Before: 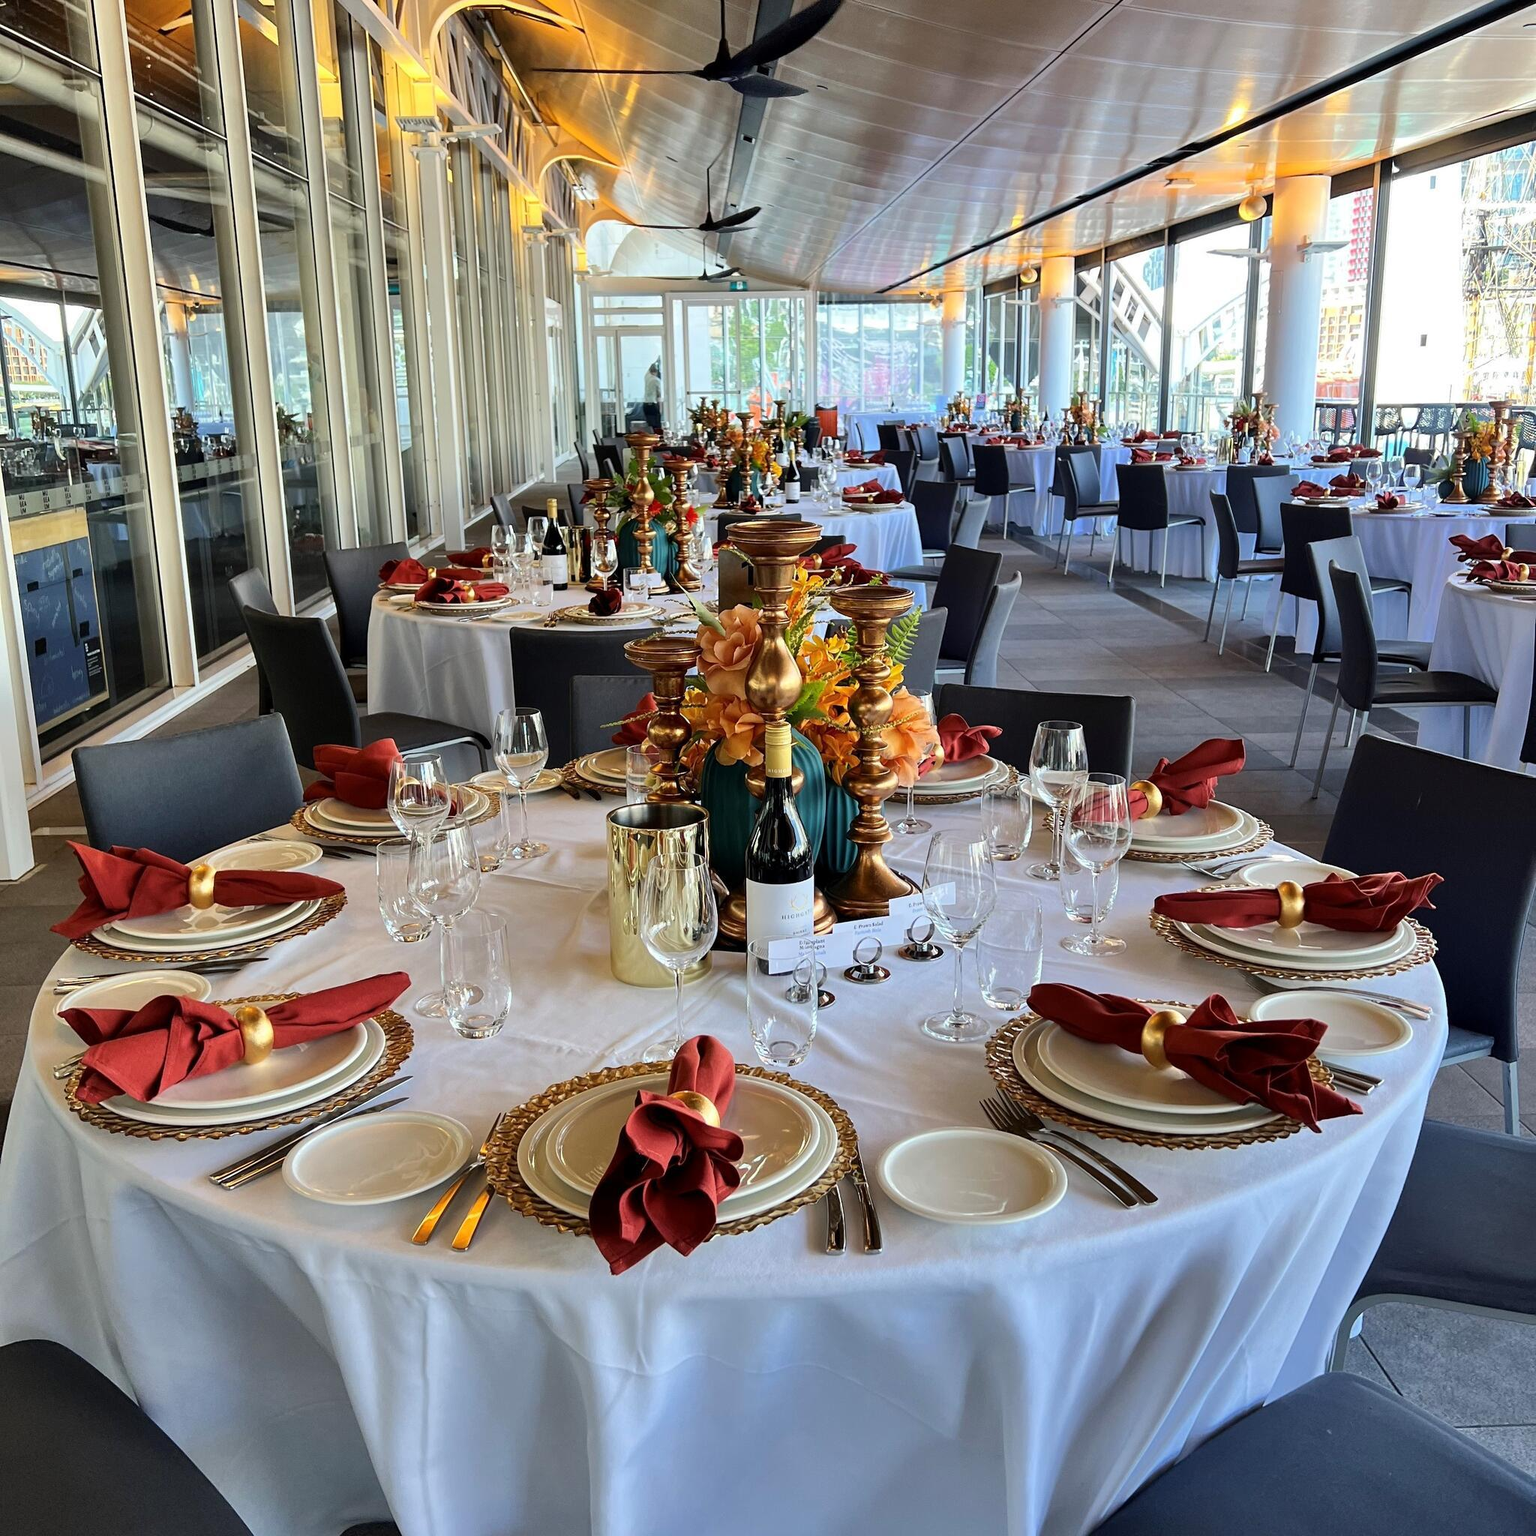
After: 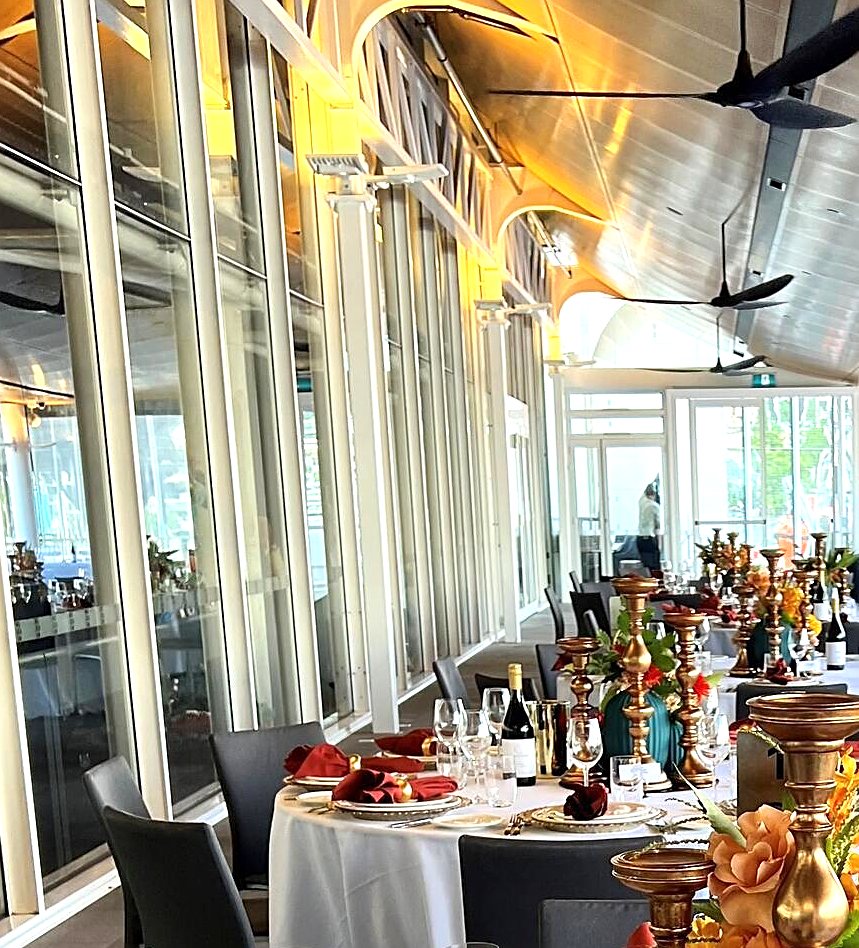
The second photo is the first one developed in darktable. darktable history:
crop and rotate: left 10.817%, top 0.062%, right 47.194%, bottom 53.626%
sharpen: on, module defaults
exposure: exposure 0.661 EV, compensate highlight preservation false
